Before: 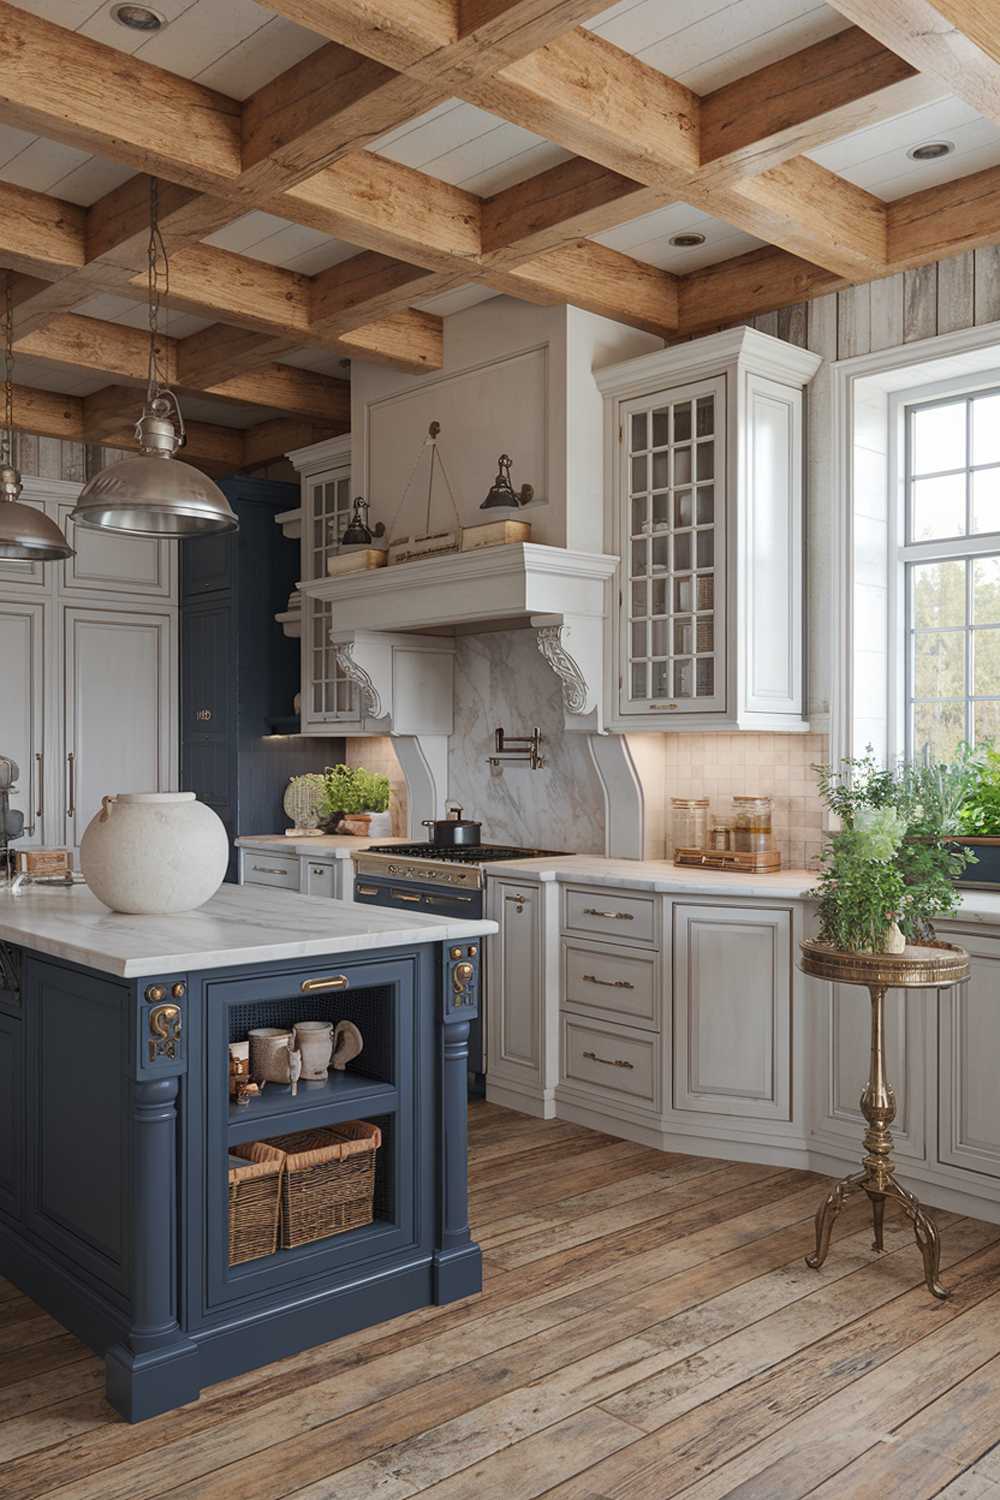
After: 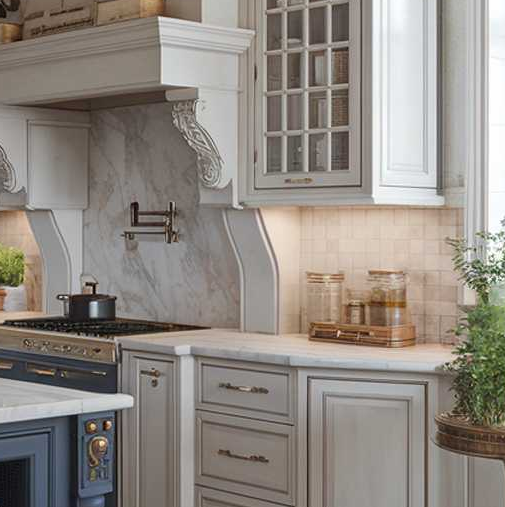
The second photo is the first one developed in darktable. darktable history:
crop: left 36.531%, top 35.097%, right 12.933%, bottom 31.1%
